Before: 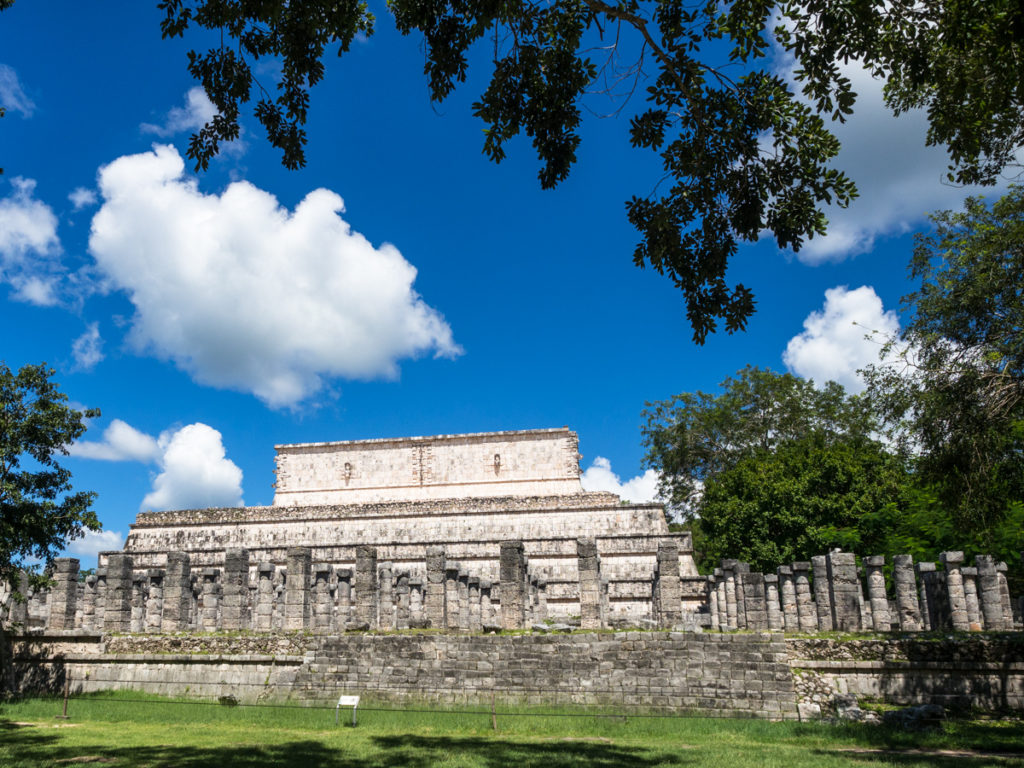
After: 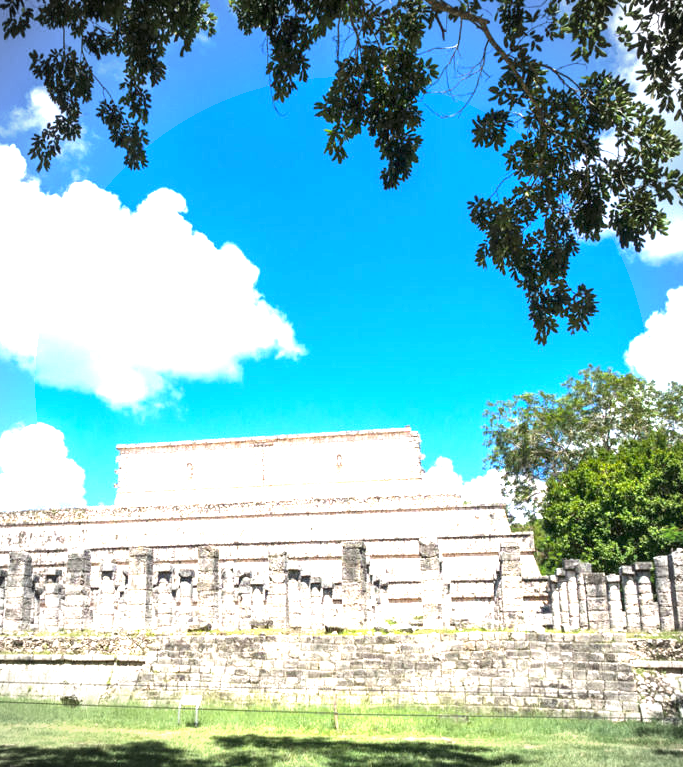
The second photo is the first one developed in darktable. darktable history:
vignetting: unbound false
crop and rotate: left 15.523%, right 17.745%
exposure: black level correction 0, exposure 2.121 EV, compensate highlight preservation false
